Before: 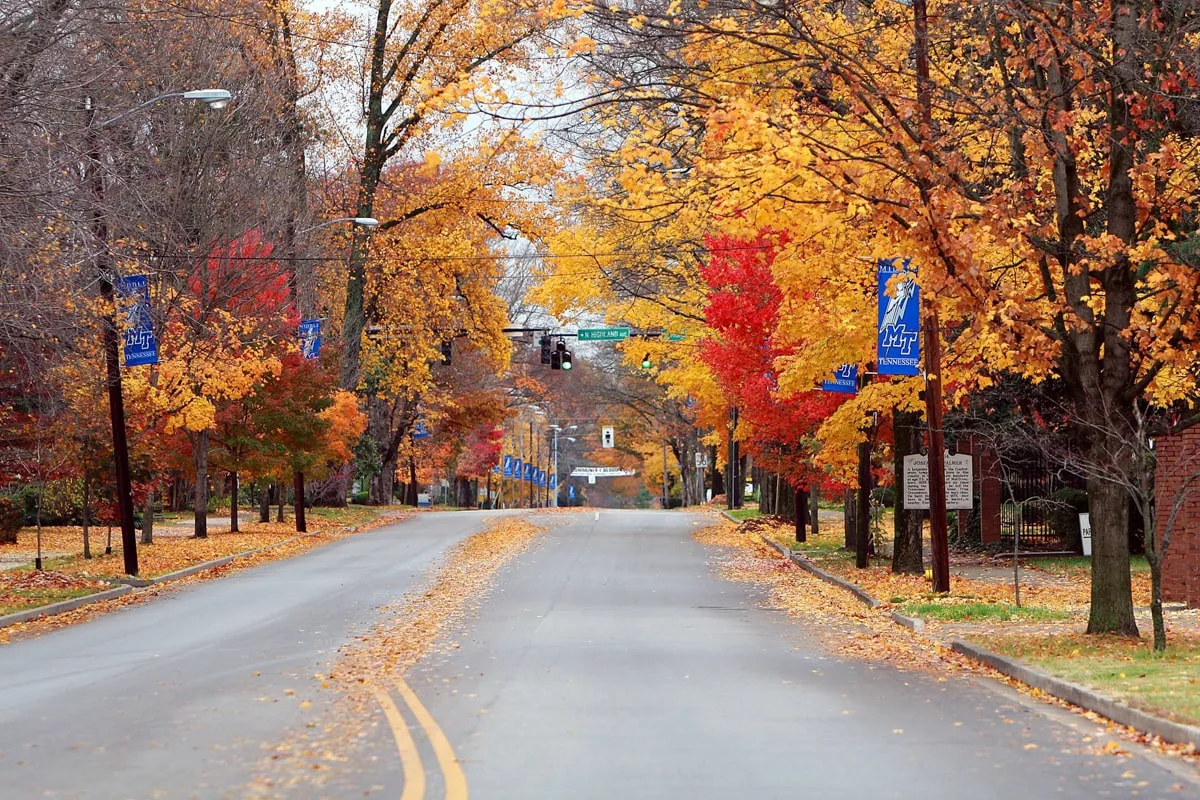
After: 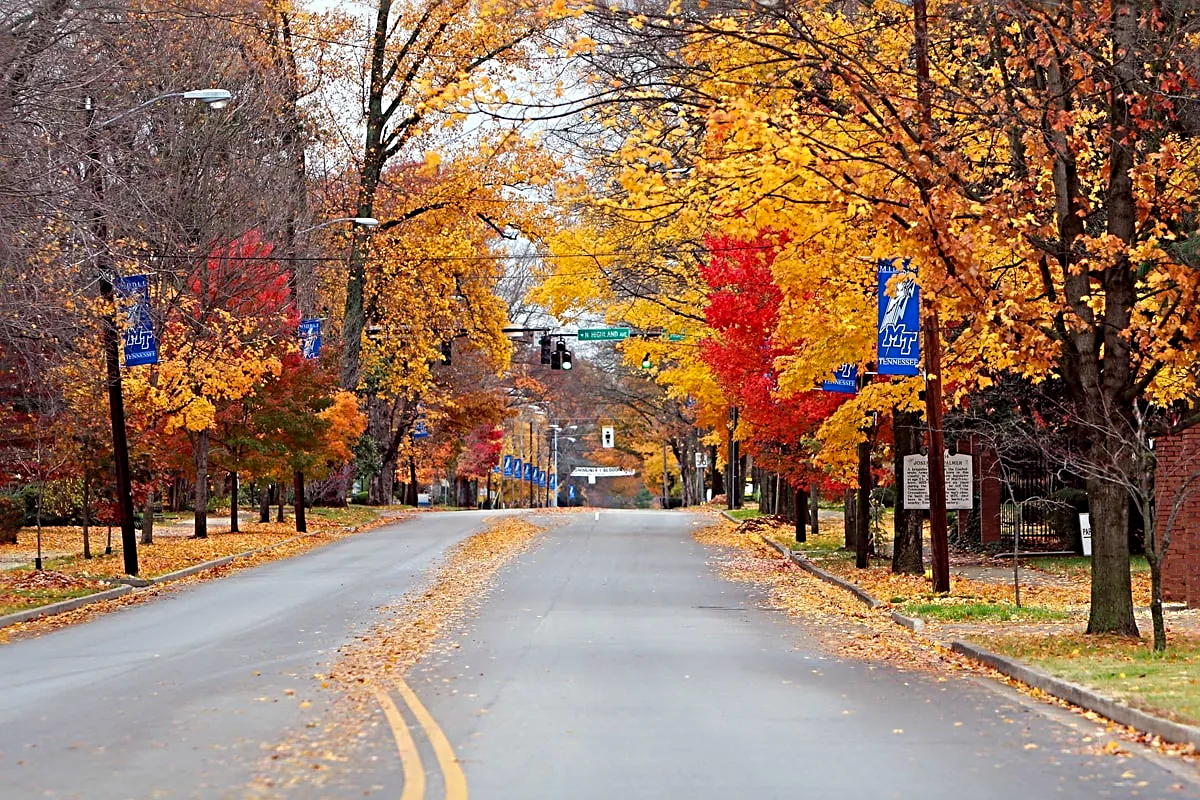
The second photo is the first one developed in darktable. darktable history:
color balance rgb: perceptual saturation grading › global saturation 10%, global vibrance 10%
sharpen: radius 4.883
